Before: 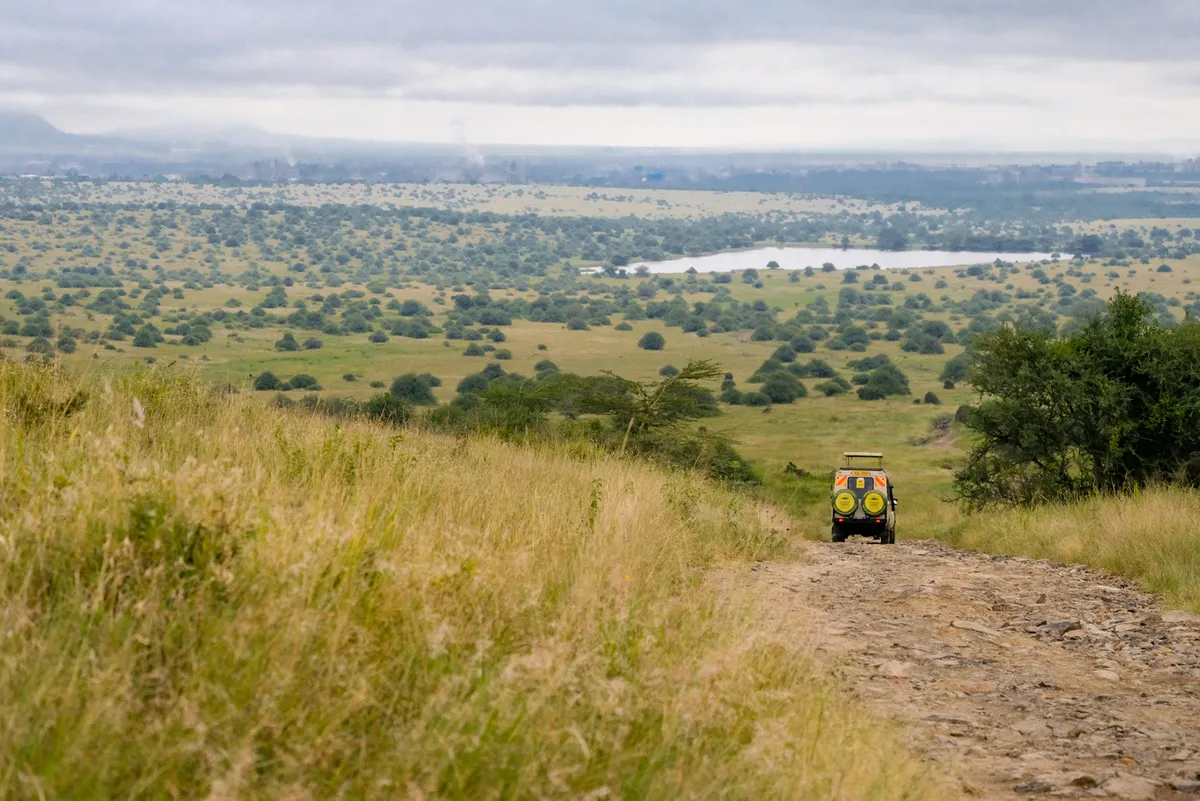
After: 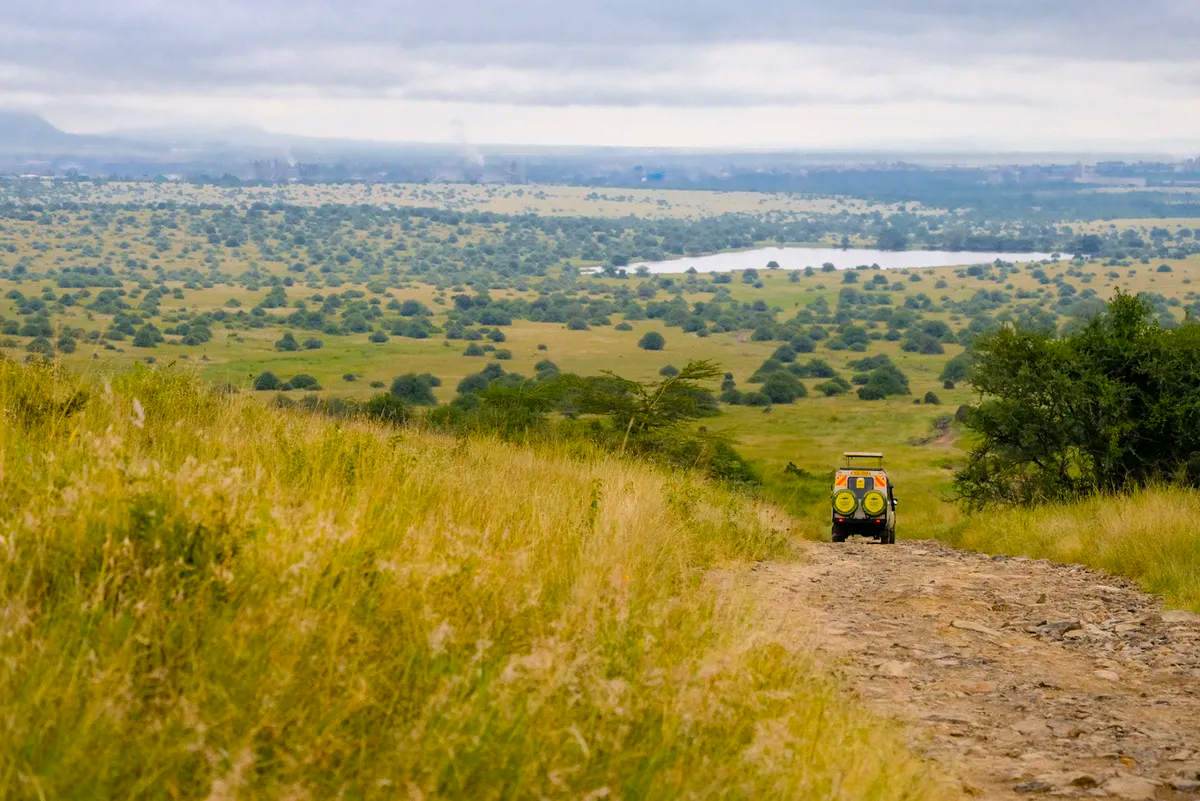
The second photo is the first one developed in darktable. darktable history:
tone equalizer: on, module defaults
color balance rgb: perceptual saturation grading › global saturation 25%, global vibrance 20%
